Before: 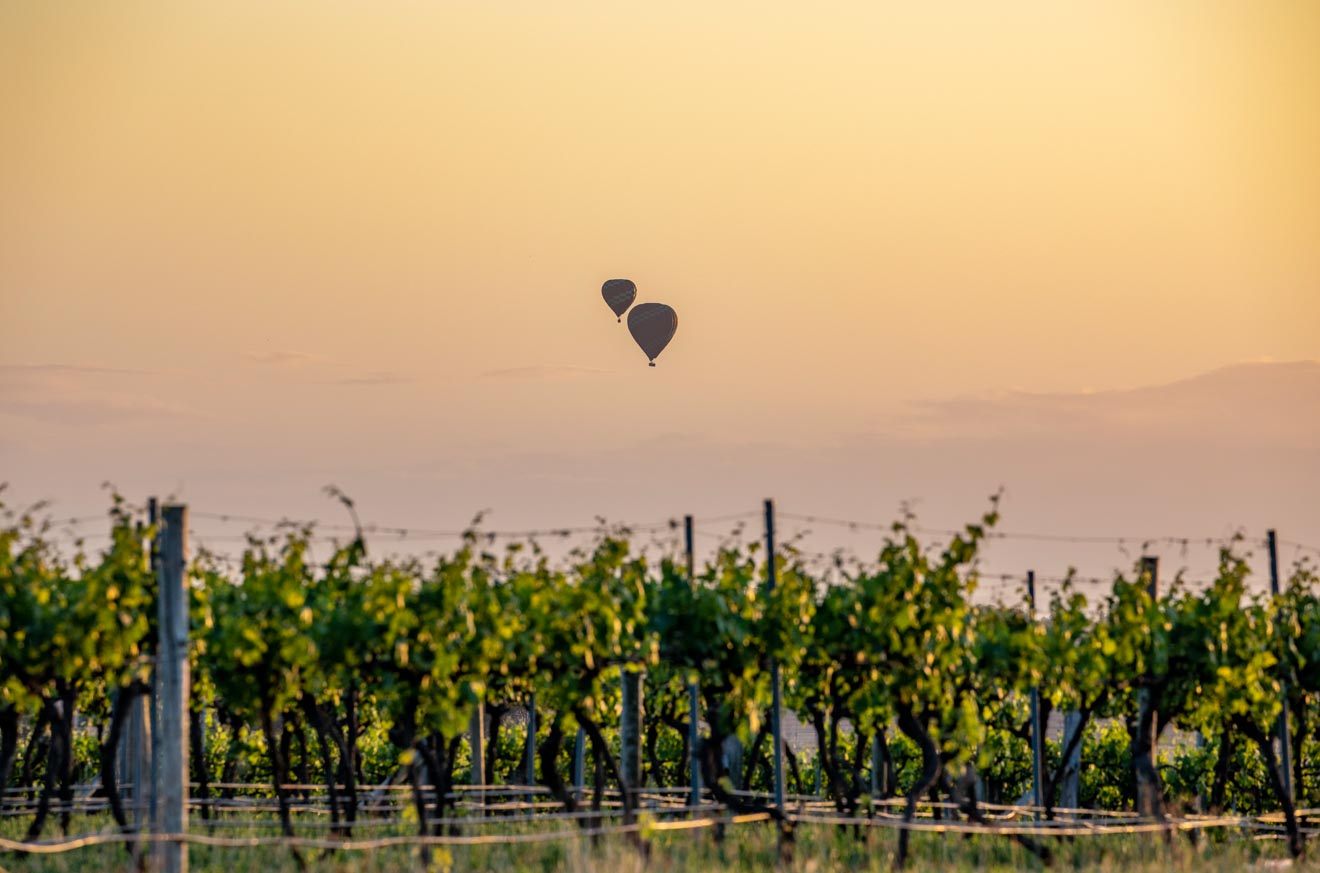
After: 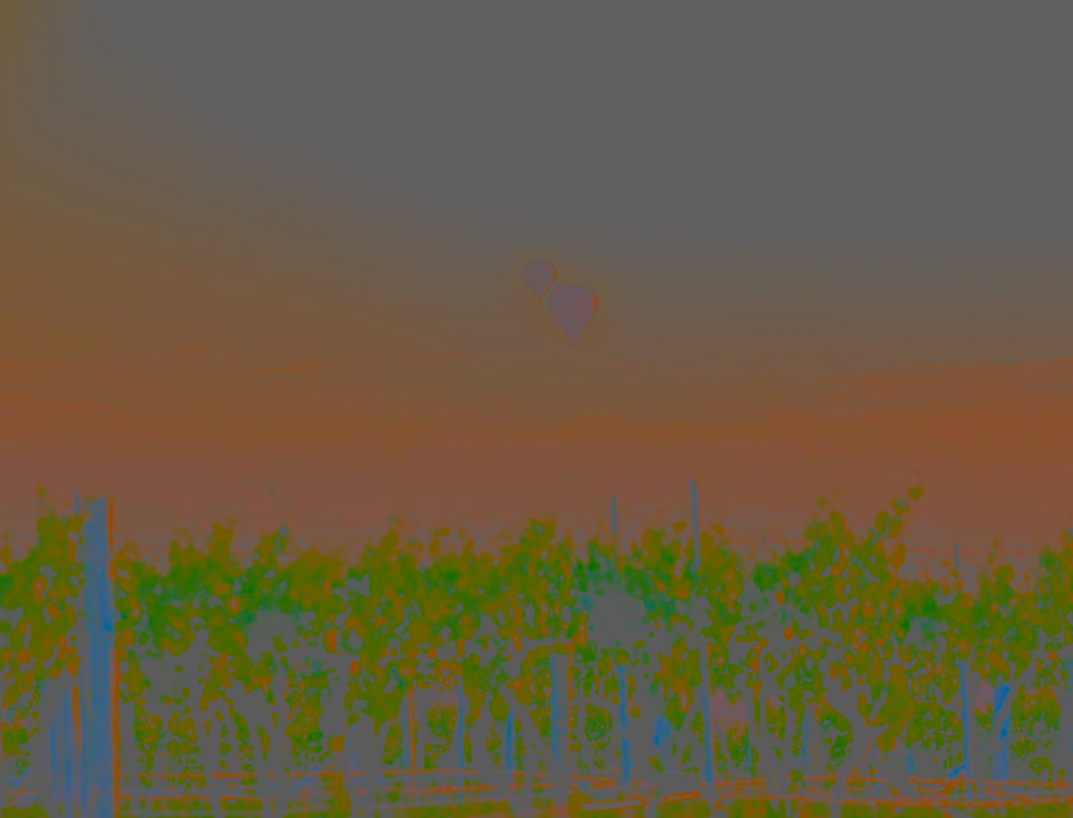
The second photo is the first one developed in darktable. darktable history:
crop and rotate: angle 1.24°, left 4.404%, top 0.646%, right 11.626%, bottom 2.56%
sharpen: on, module defaults
contrast brightness saturation: contrast -0.981, brightness -0.167, saturation 0.752
filmic rgb: black relative exposure -8.18 EV, white relative exposure 2.2 EV, target white luminance 99.999%, hardness 7.05, latitude 75.3%, contrast 1.315, highlights saturation mix -1.84%, shadows ↔ highlights balance 30.73%, iterations of high-quality reconstruction 0
exposure: exposure 0.468 EV, compensate highlight preservation false
